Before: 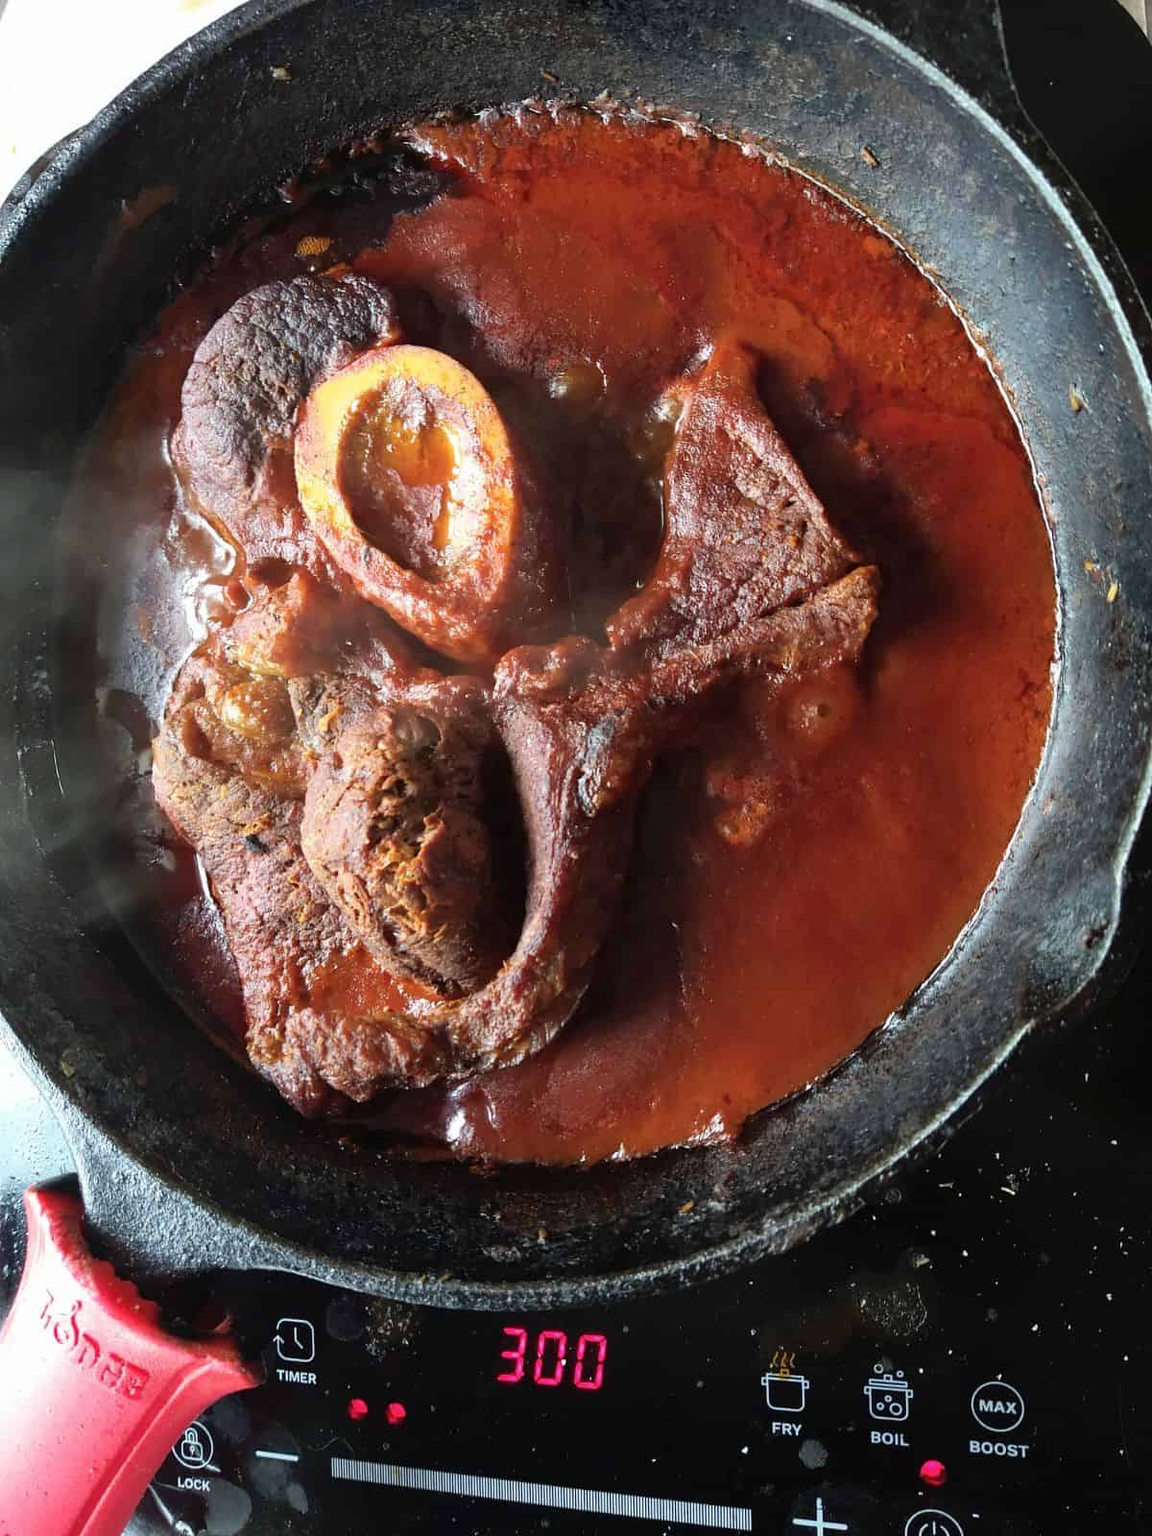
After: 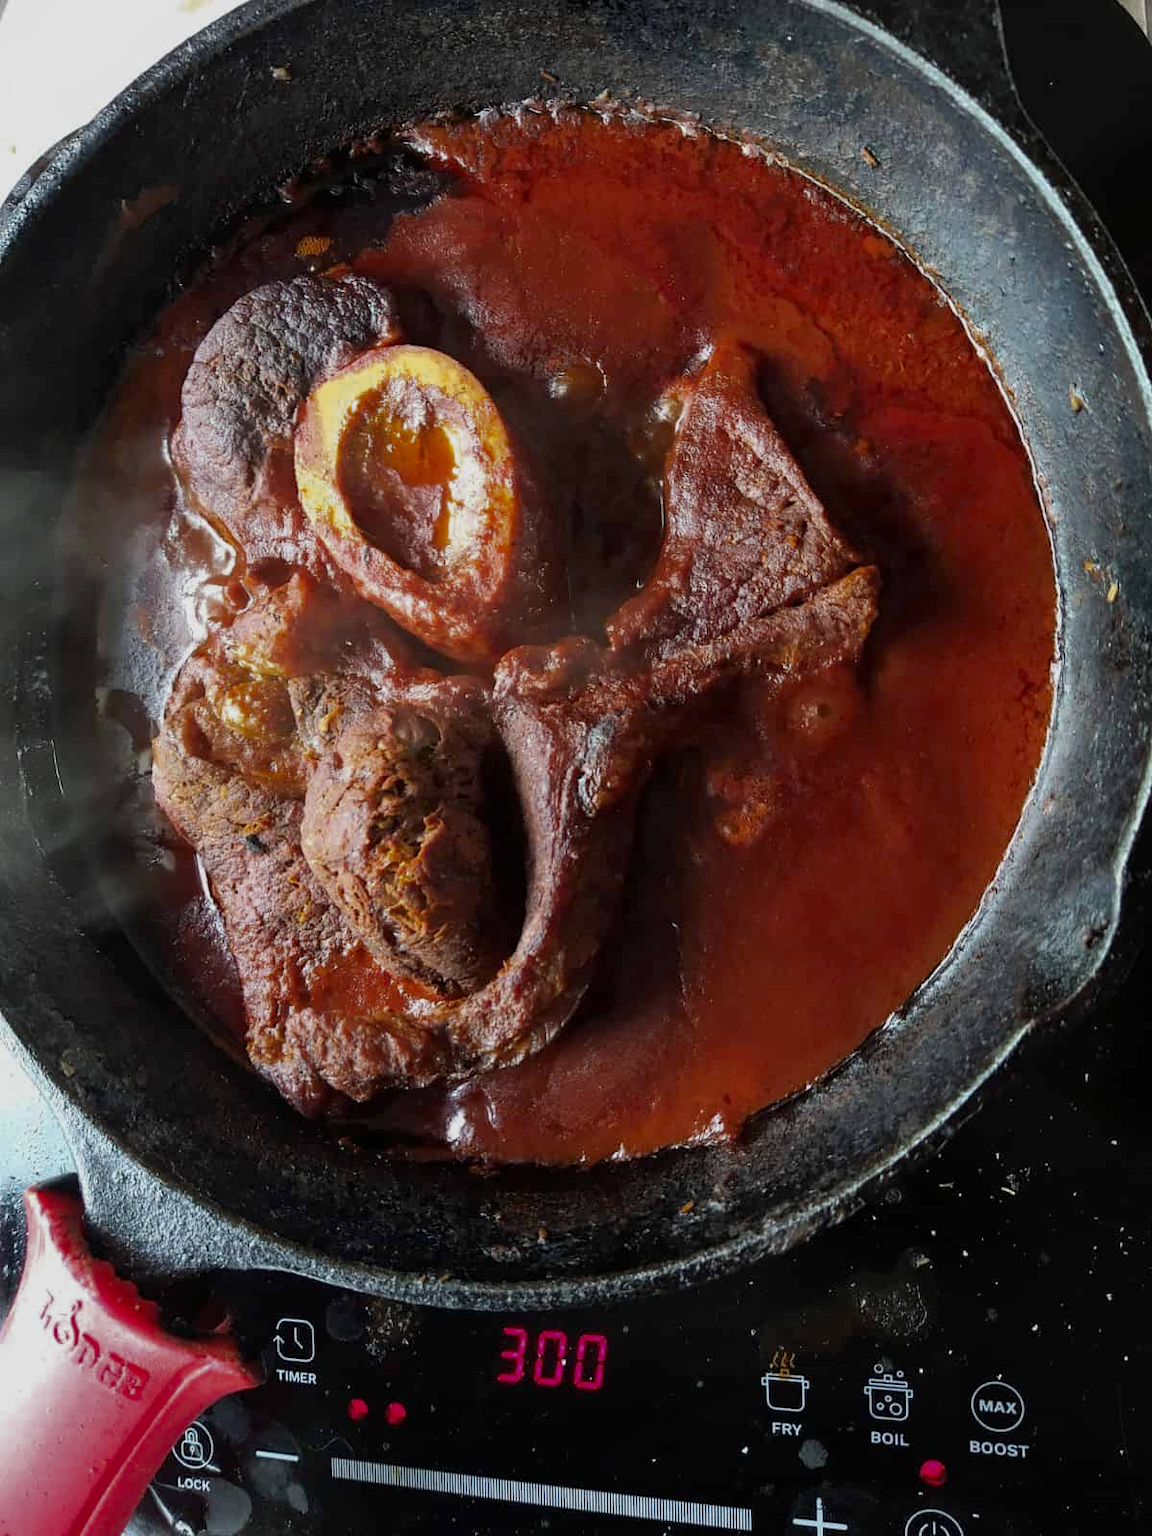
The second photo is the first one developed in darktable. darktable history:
exposure: exposure -0.419 EV, compensate highlight preservation false
local contrast: highlights 101%, shadows 101%, detail 119%, midtone range 0.2
color zones: curves: ch0 [(0.11, 0.396) (0.195, 0.36) (0.25, 0.5) (0.303, 0.412) (0.357, 0.544) (0.75, 0.5) (0.967, 0.328)]; ch1 [(0, 0.468) (0.112, 0.512) (0.202, 0.6) (0.25, 0.5) (0.307, 0.352) (0.357, 0.544) (0.75, 0.5) (0.963, 0.524)]
